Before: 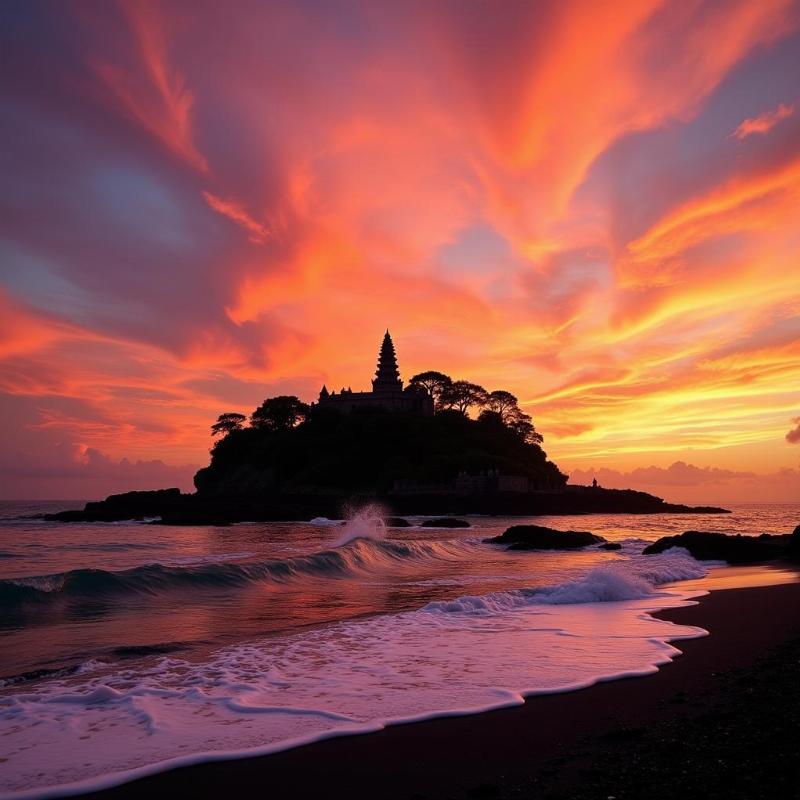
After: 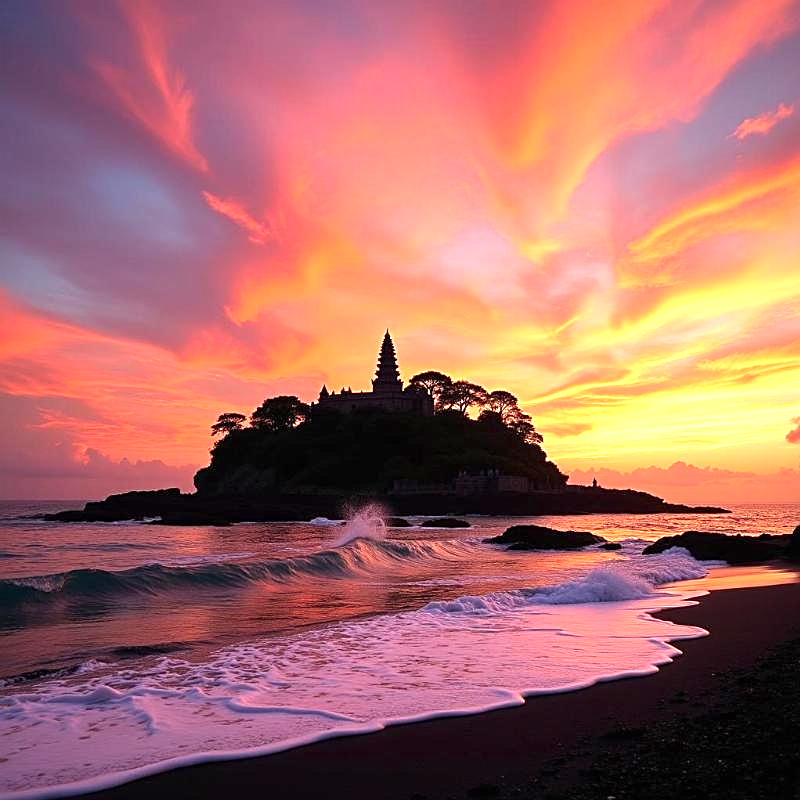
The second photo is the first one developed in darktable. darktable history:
sharpen: on, module defaults
exposure: black level correction 0, exposure 1 EV, compensate highlight preservation false
